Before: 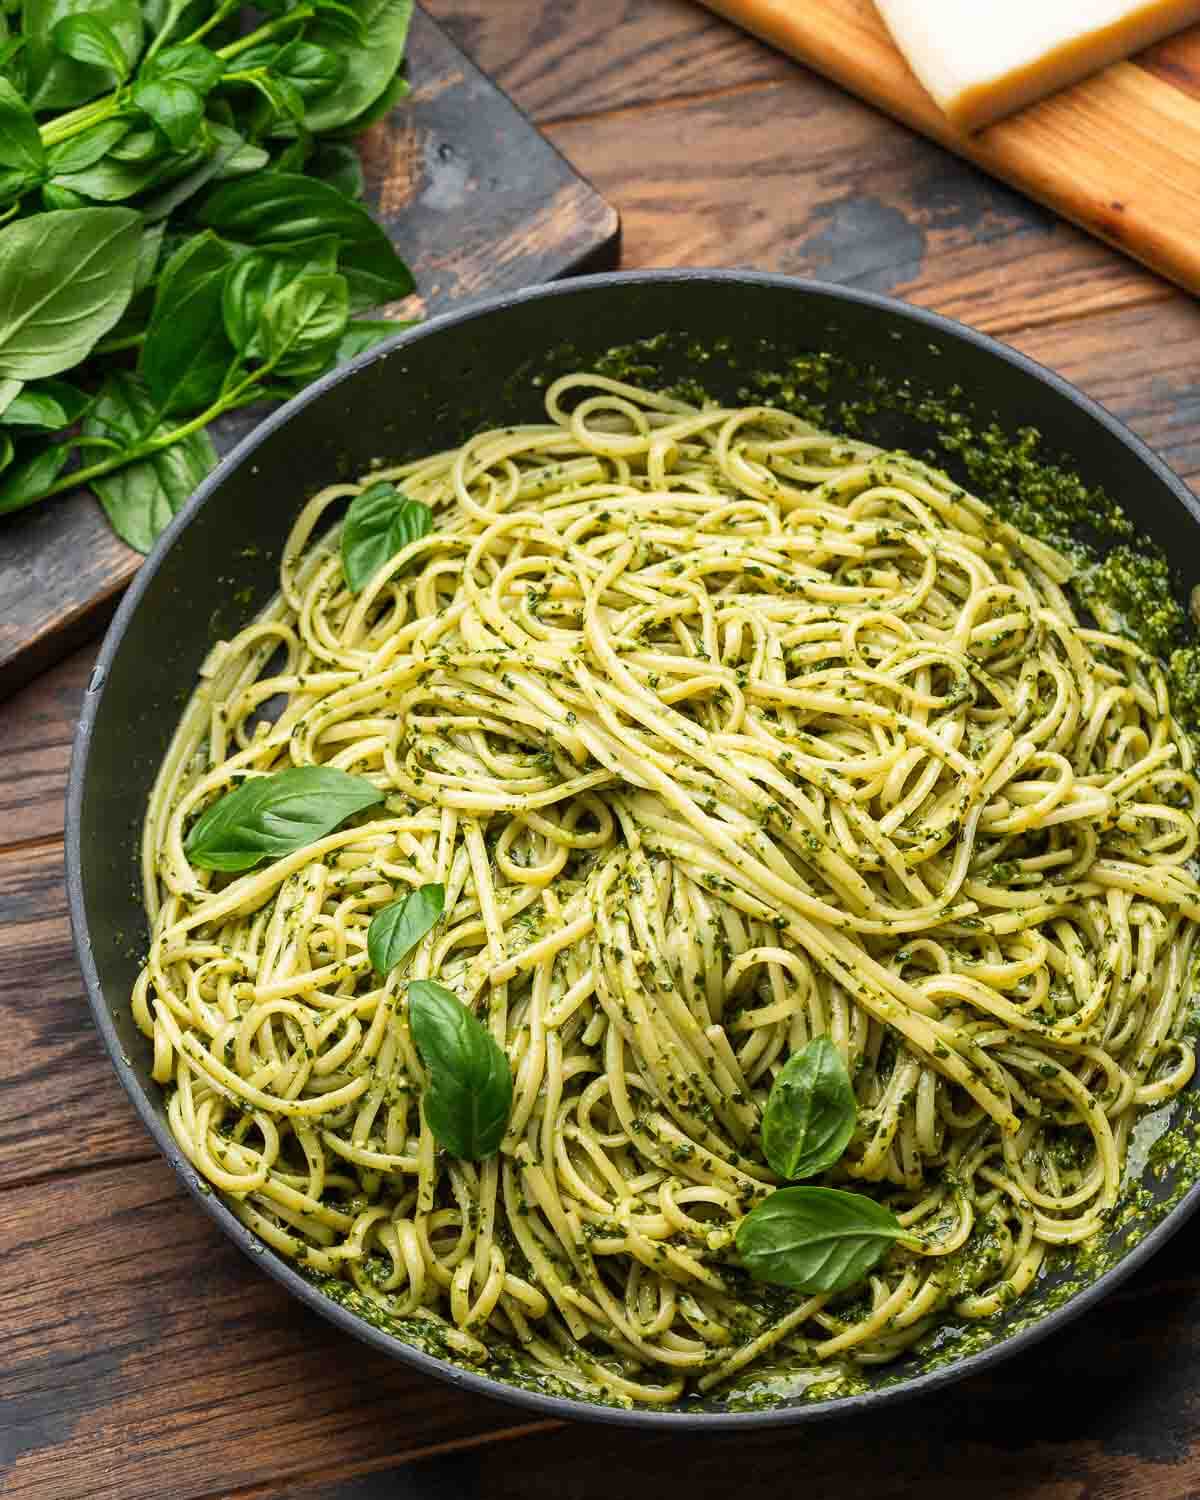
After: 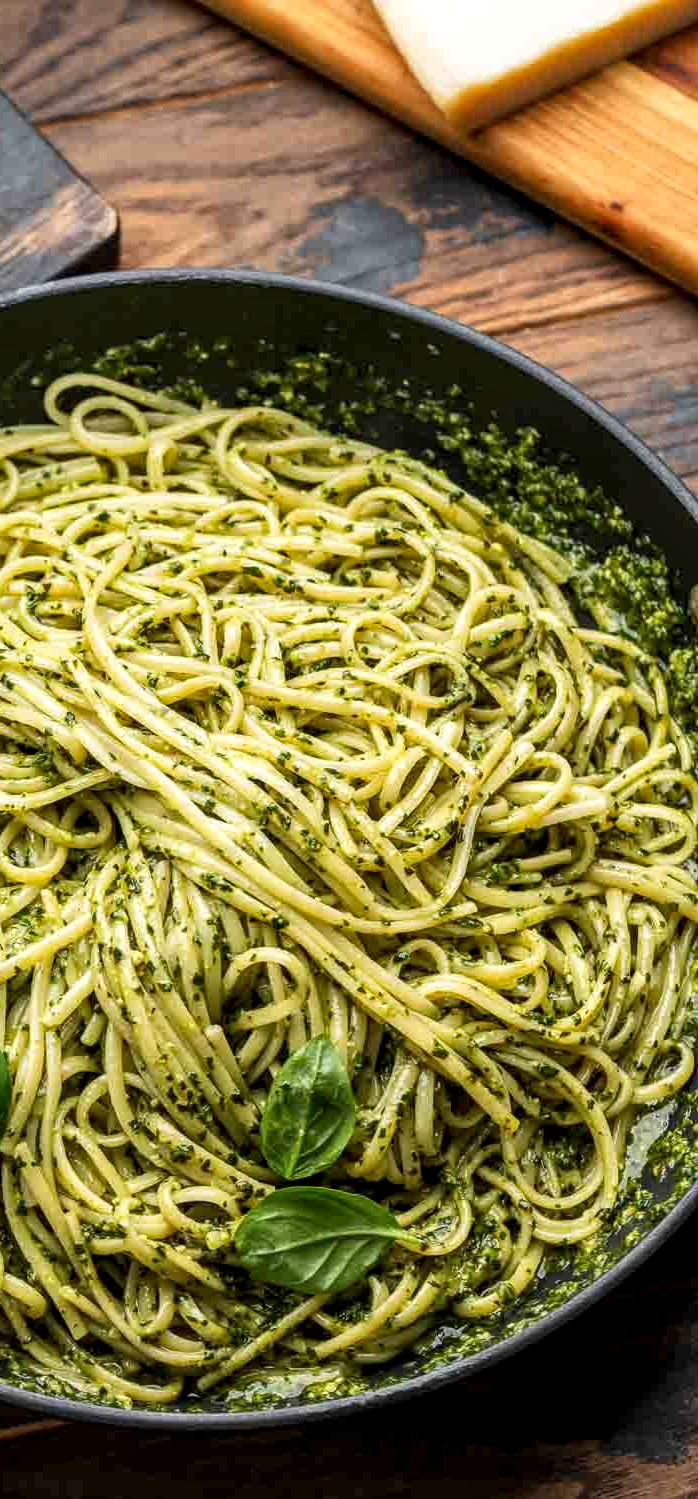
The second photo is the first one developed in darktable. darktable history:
local contrast: highlights 42%, shadows 64%, detail 136%, midtone range 0.512
crop: left 41.818%
